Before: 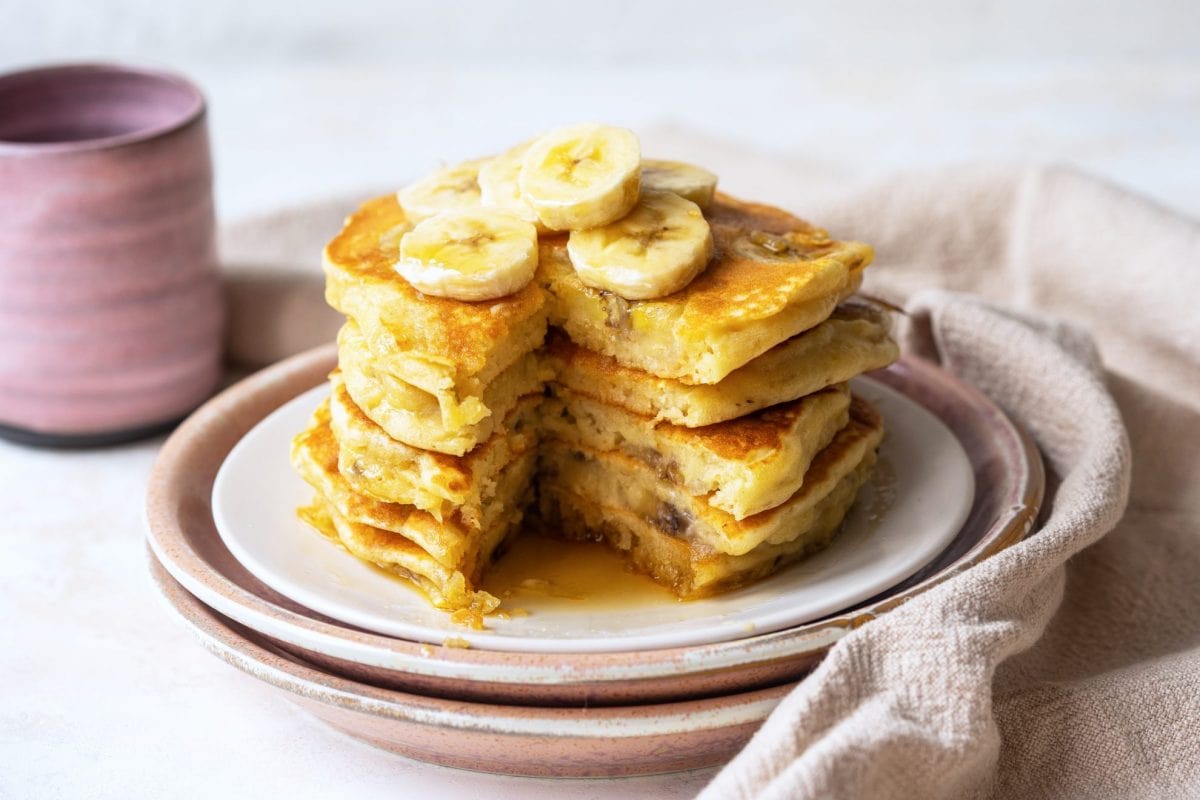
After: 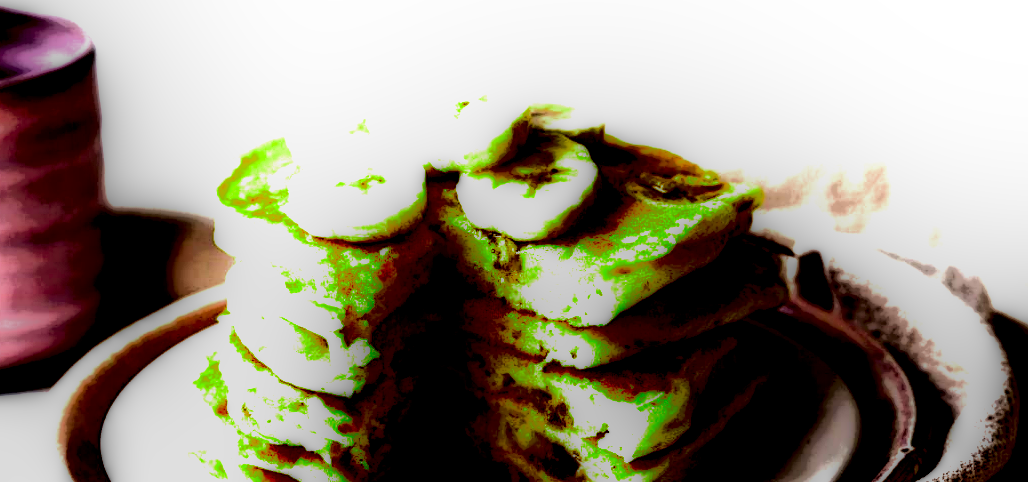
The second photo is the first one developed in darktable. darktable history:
local contrast: highlights 5%, shadows 228%, detail 164%, midtone range 0.004
crop and rotate: left 9.254%, top 7.298%, right 5.036%, bottom 32.357%
contrast brightness saturation: contrast 0.189, brightness -0.238, saturation 0.114
levels: mode automatic, black 0.023%, levels [0, 0.374, 0.749]
filmic rgb: black relative exposure -8.22 EV, white relative exposure 2.23 EV, hardness 7.07, latitude 85.12%, contrast 1.693, highlights saturation mix -4.44%, shadows ↔ highlights balance -2.93%, add noise in highlights 0, preserve chrominance no, color science v3 (2019), use custom middle-gray values true, contrast in highlights soft
tone equalizer: -8 EV -0.457 EV, -7 EV -0.412 EV, -6 EV -0.311 EV, -5 EV -0.237 EV, -3 EV 0.246 EV, -2 EV 0.324 EV, -1 EV 0.372 EV, +0 EV 0.404 EV
color zones: curves: ch2 [(0, 0.5) (0.143, 0.517) (0.286, 0.571) (0.429, 0.522) (0.571, 0.5) (0.714, 0.5) (0.857, 0.5) (1, 0.5)]
